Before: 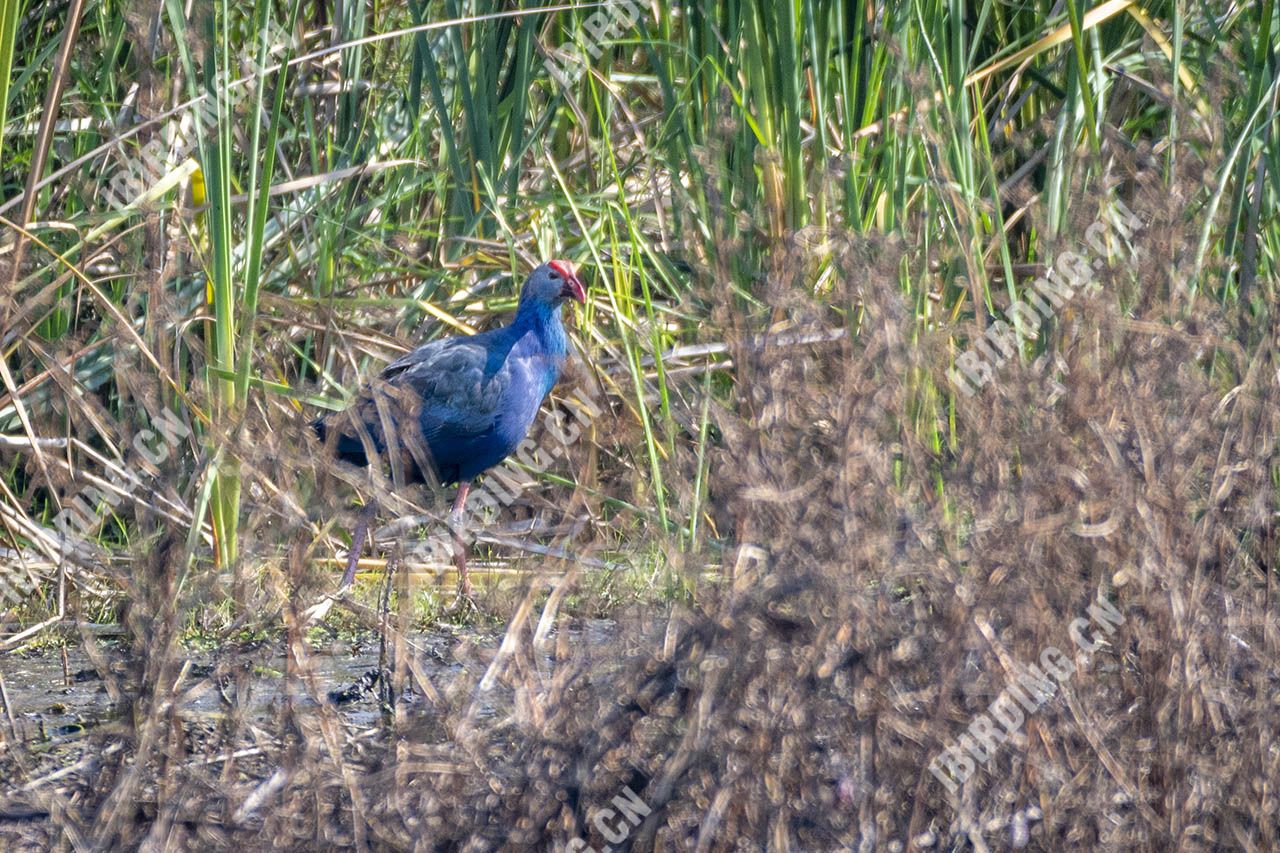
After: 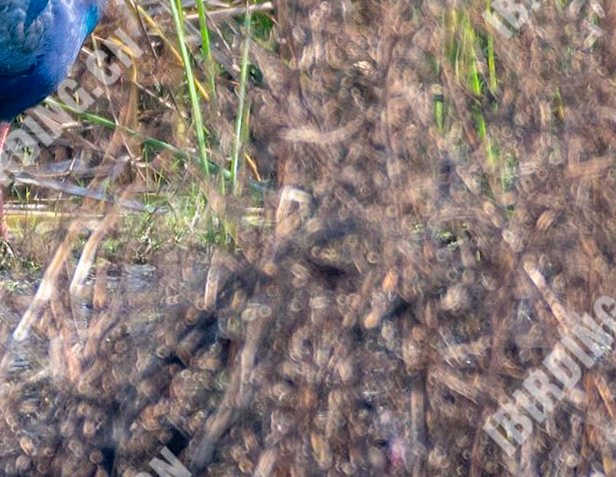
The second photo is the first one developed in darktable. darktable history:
crop: left 34.479%, top 38.822%, right 13.718%, bottom 5.172%
rotate and perspective: rotation 0.215°, lens shift (vertical) -0.139, crop left 0.069, crop right 0.939, crop top 0.002, crop bottom 0.996
